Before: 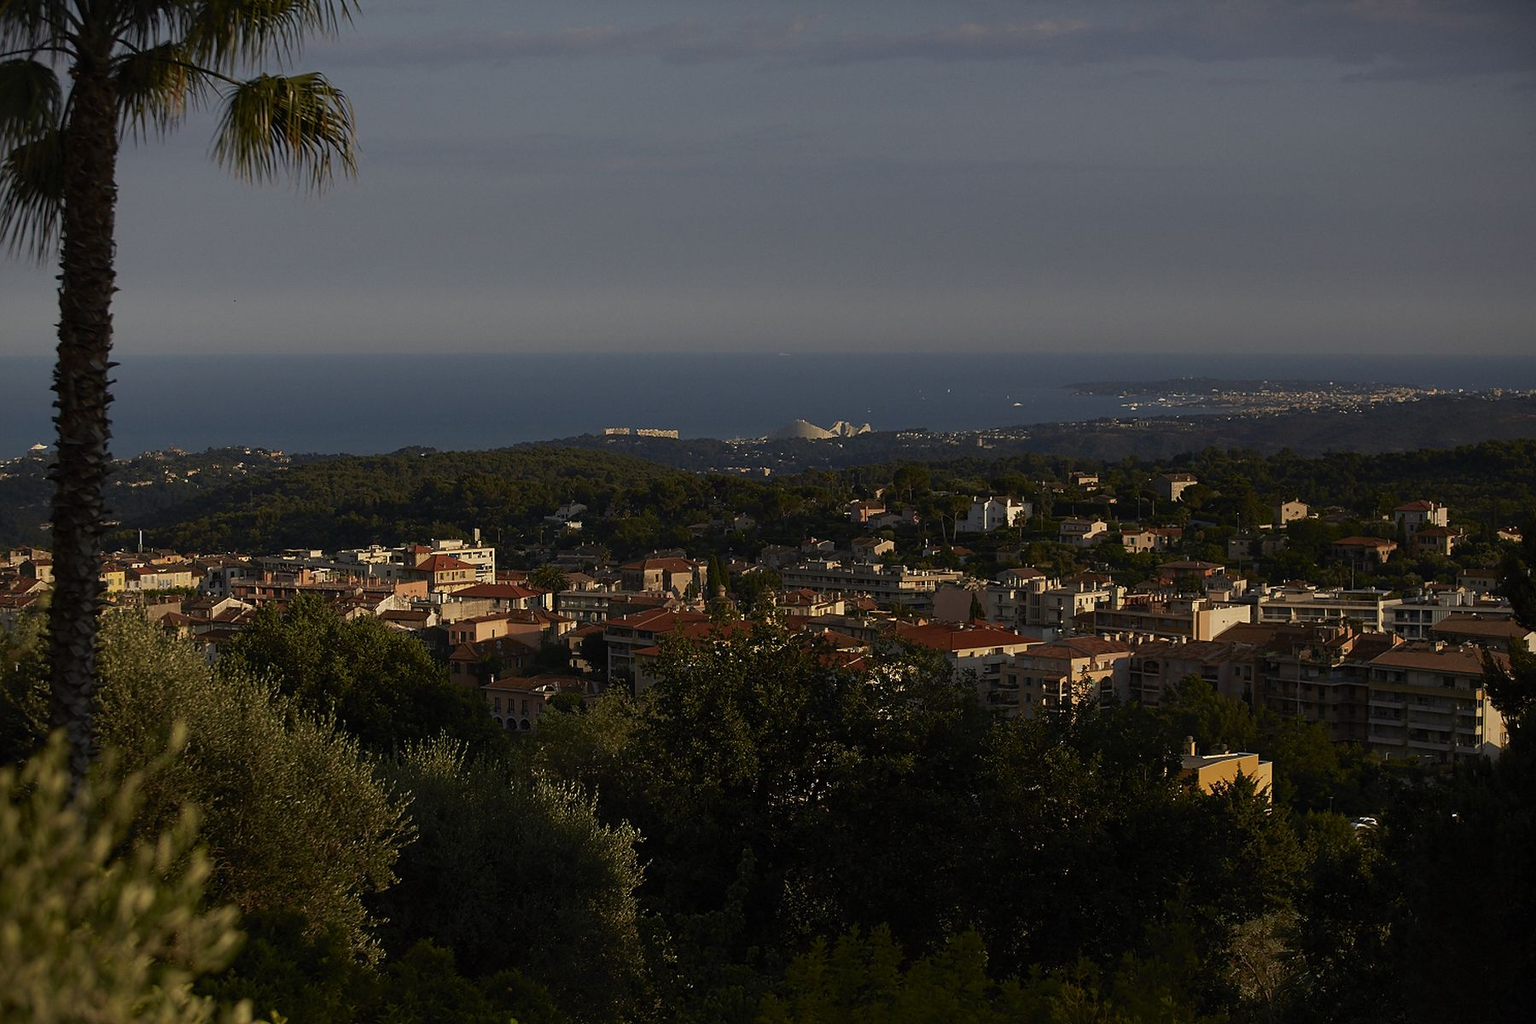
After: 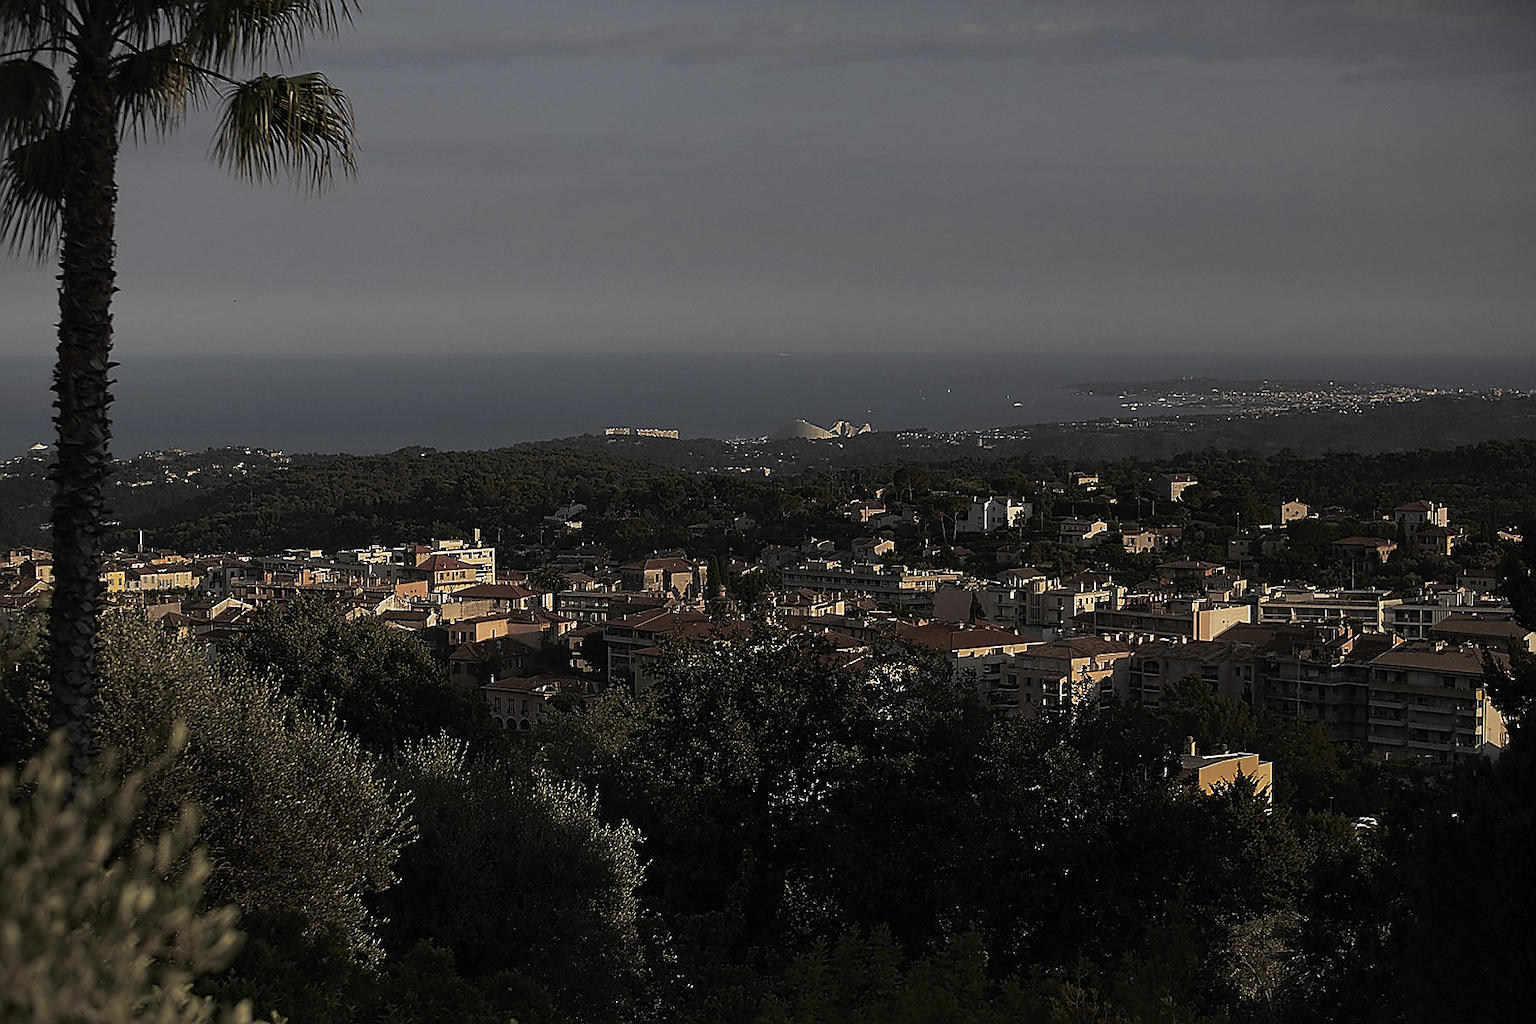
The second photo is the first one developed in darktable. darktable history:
split-toning: shadows › hue 36°, shadows › saturation 0.05, highlights › hue 10.8°, highlights › saturation 0.15, compress 40%
sharpen: radius 1.4, amount 1.25, threshold 0.7
